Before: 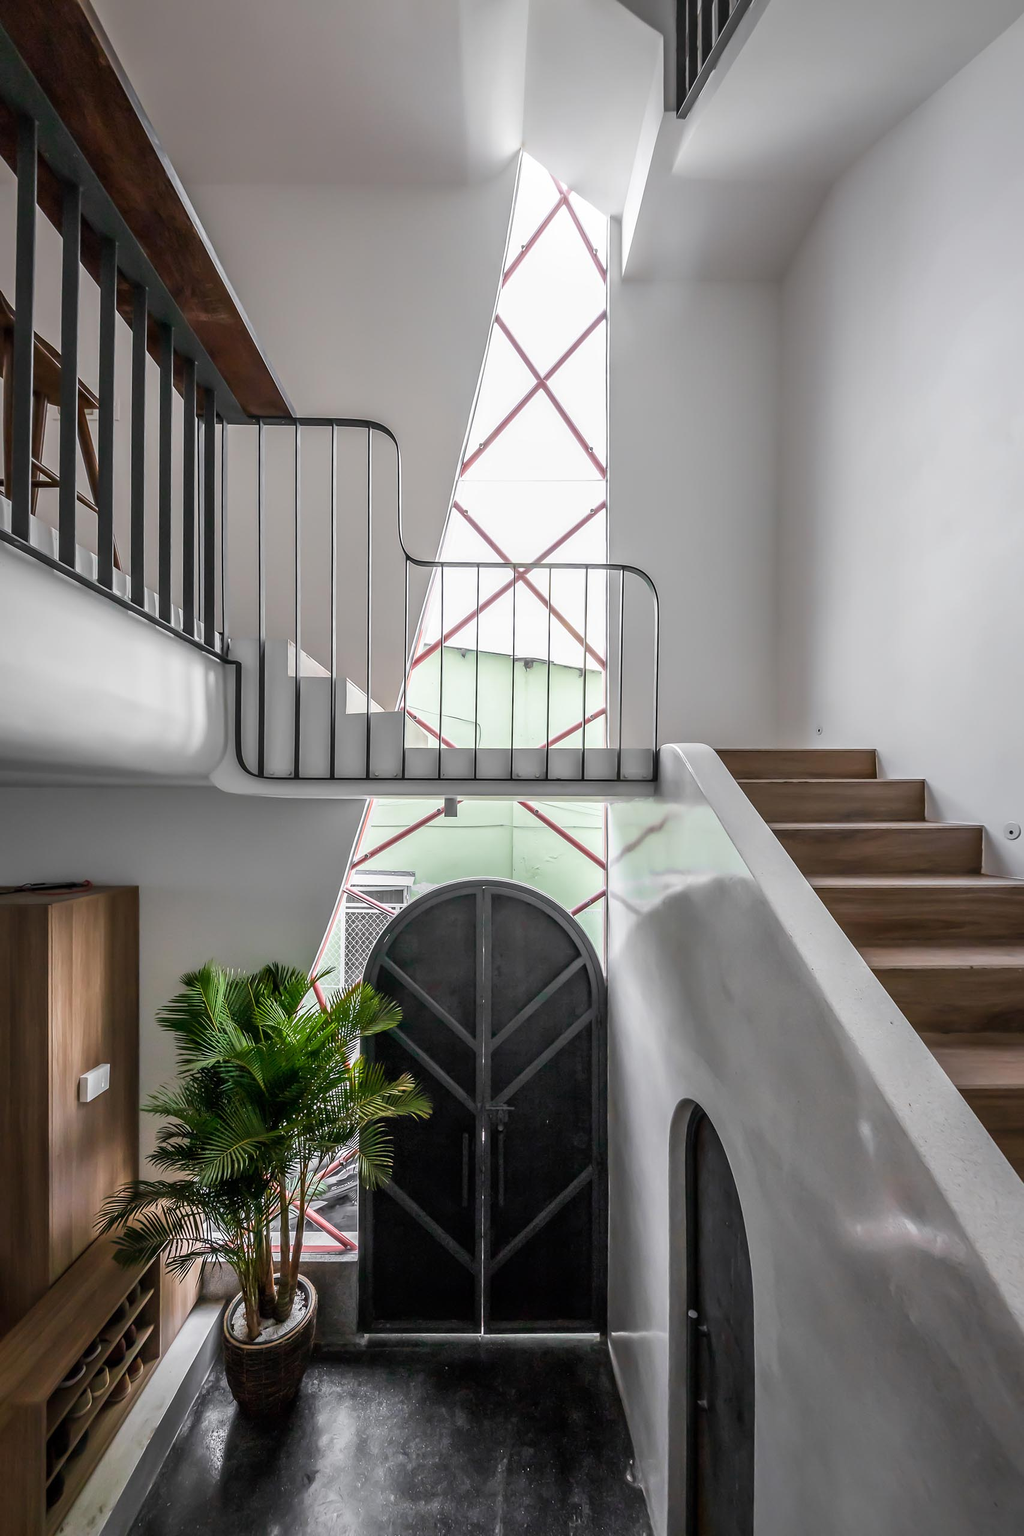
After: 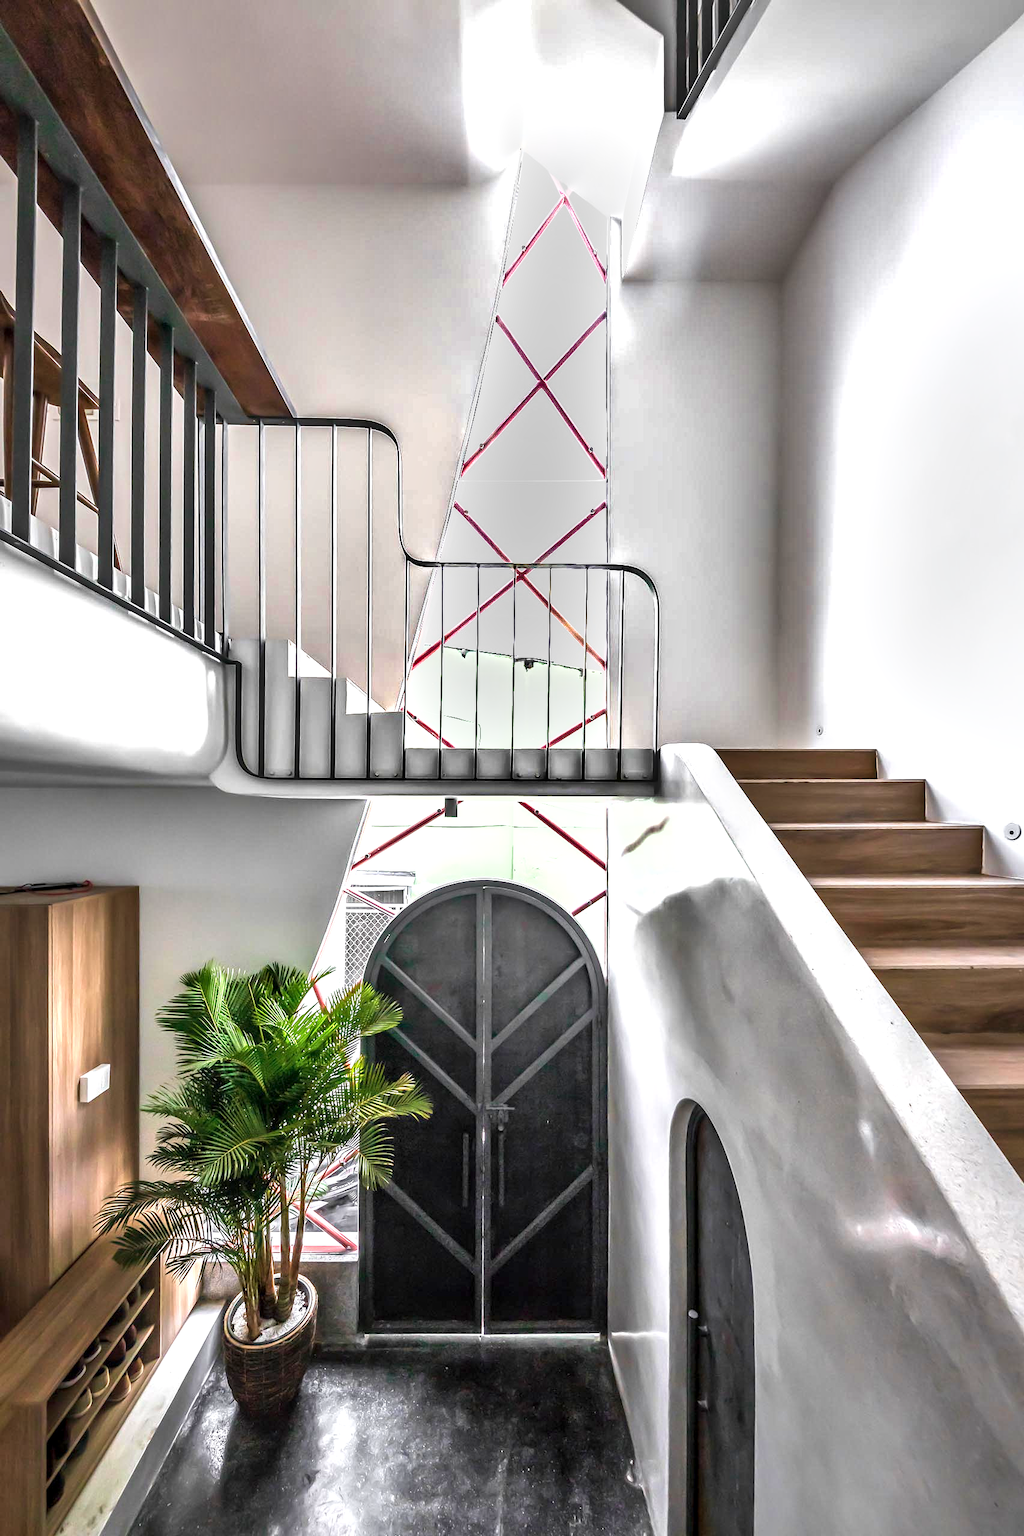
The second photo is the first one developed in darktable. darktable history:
shadows and highlights: radius 106.46, shadows 23.41, highlights -57.87, low approximation 0.01, soften with gaussian
local contrast: on, module defaults
exposure: black level correction 0, exposure 1.2 EV, compensate highlight preservation false
velvia: strength 14.93%
